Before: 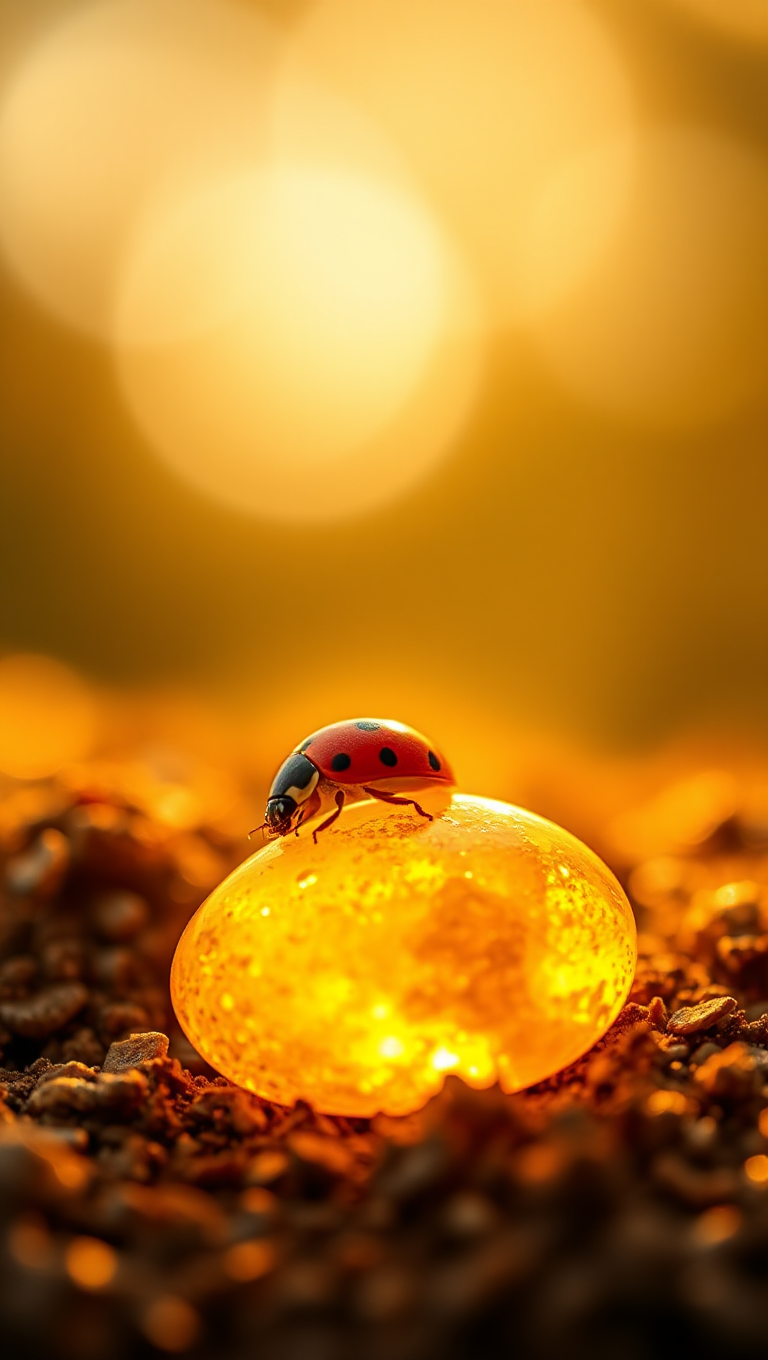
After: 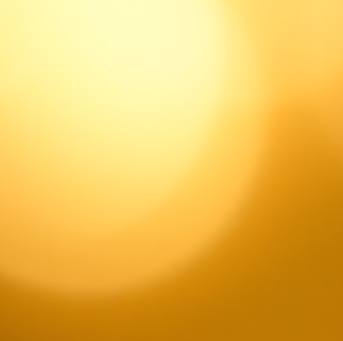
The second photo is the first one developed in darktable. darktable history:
crop: left 28.64%, top 16.832%, right 26.637%, bottom 58.055%
exposure: compensate highlight preservation false
bloom: size 15%, threshold 97%, strength 7%
